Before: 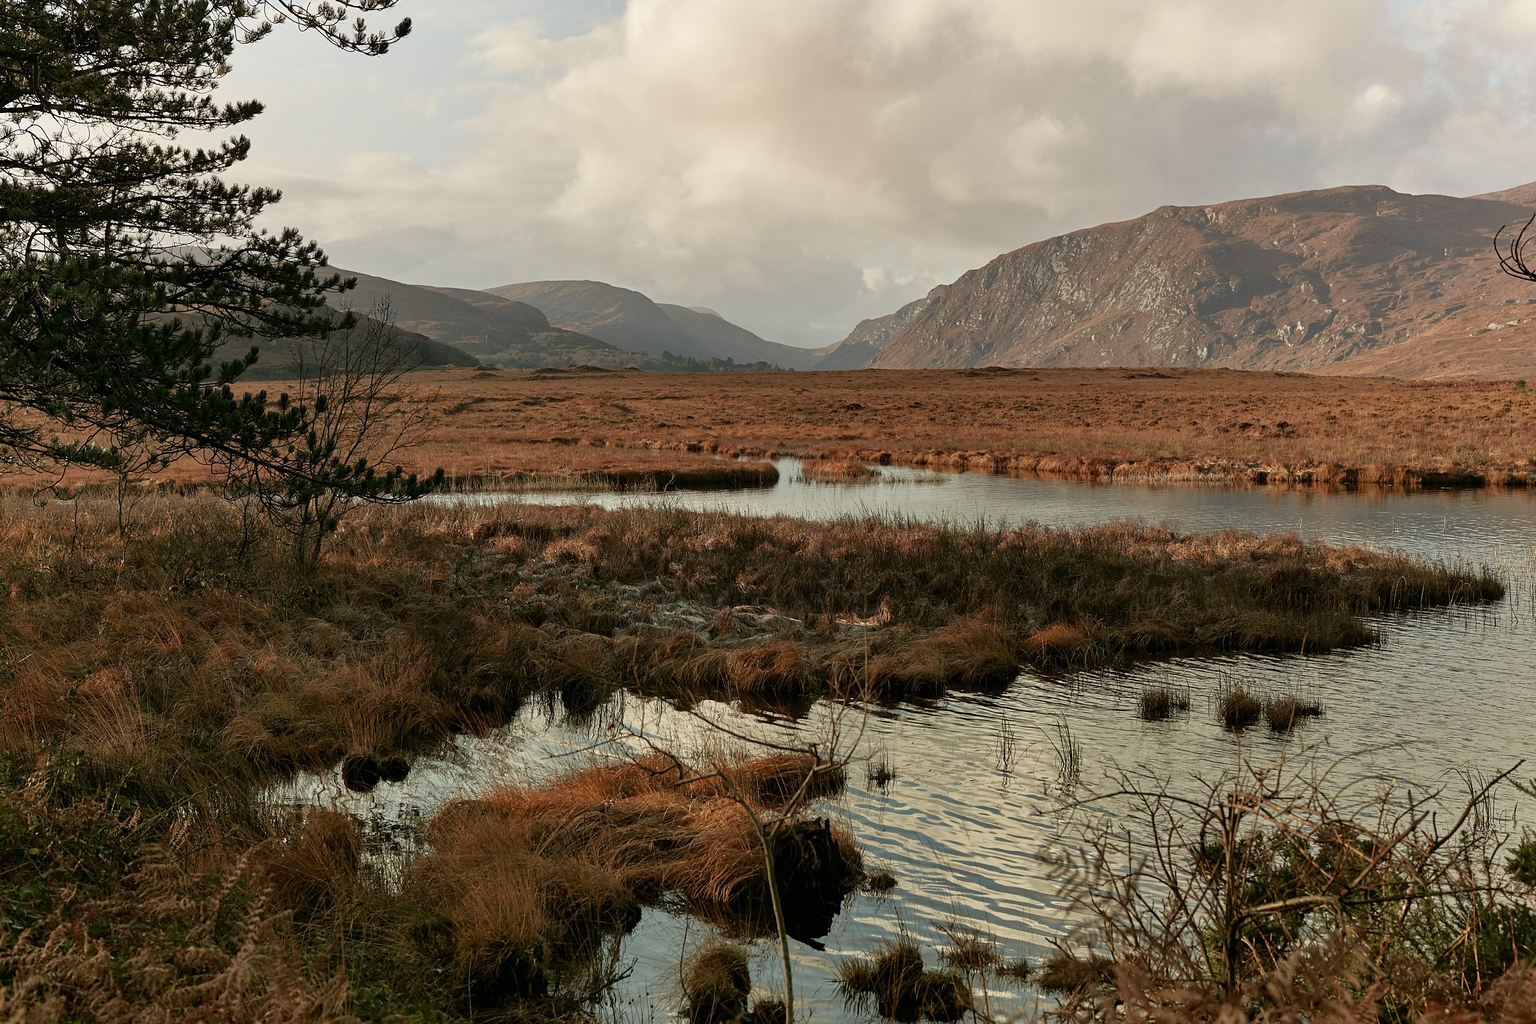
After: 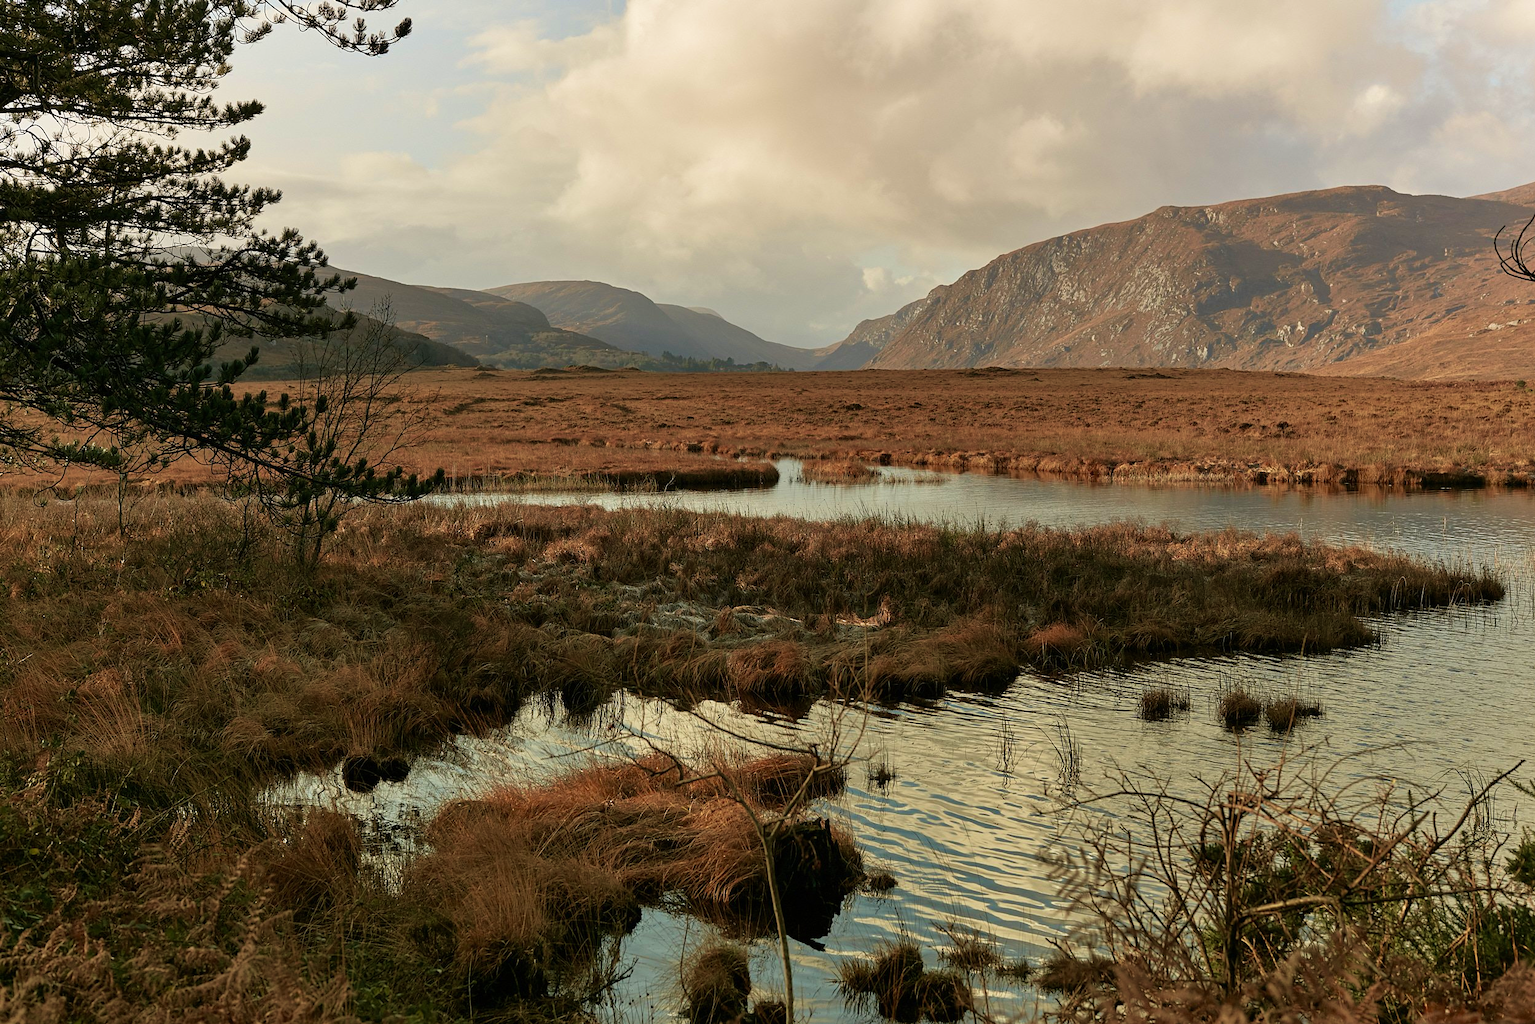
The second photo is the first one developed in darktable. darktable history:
velvia: strength 44.52%
